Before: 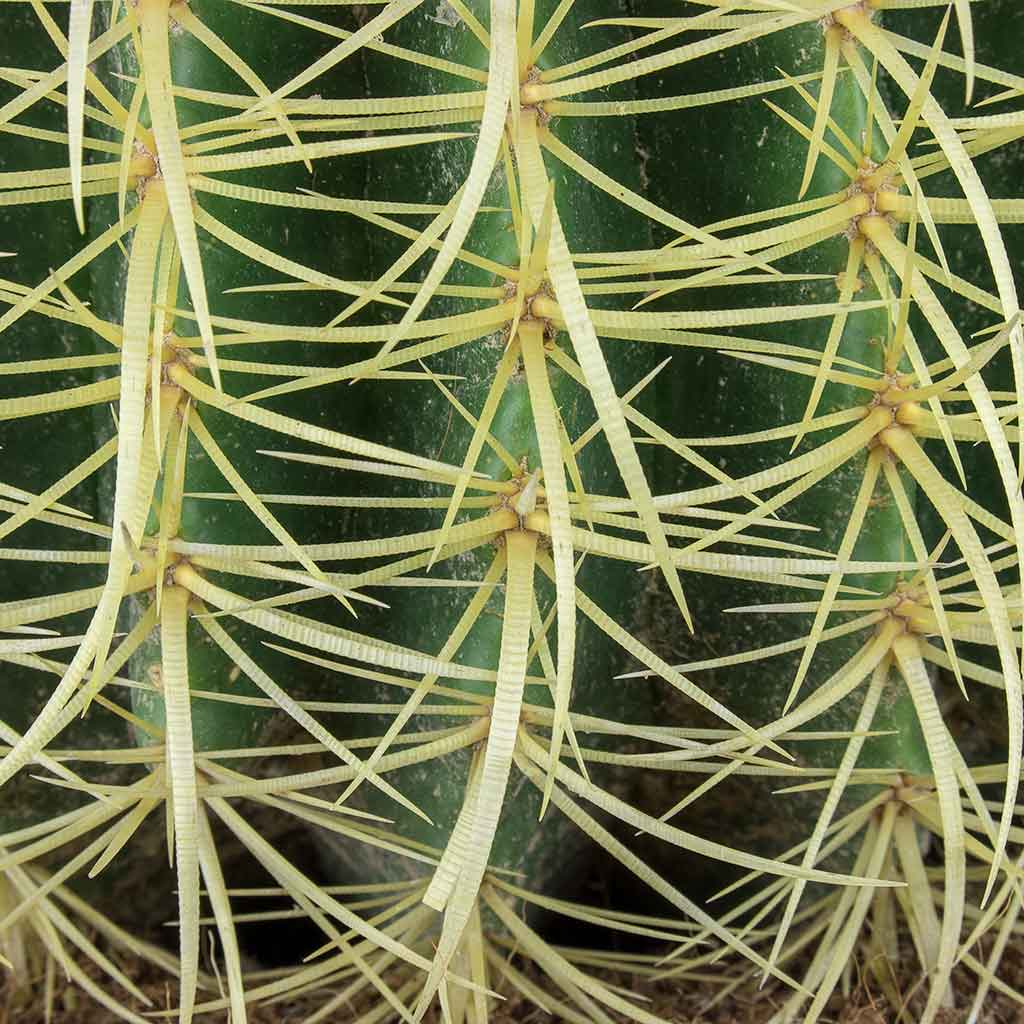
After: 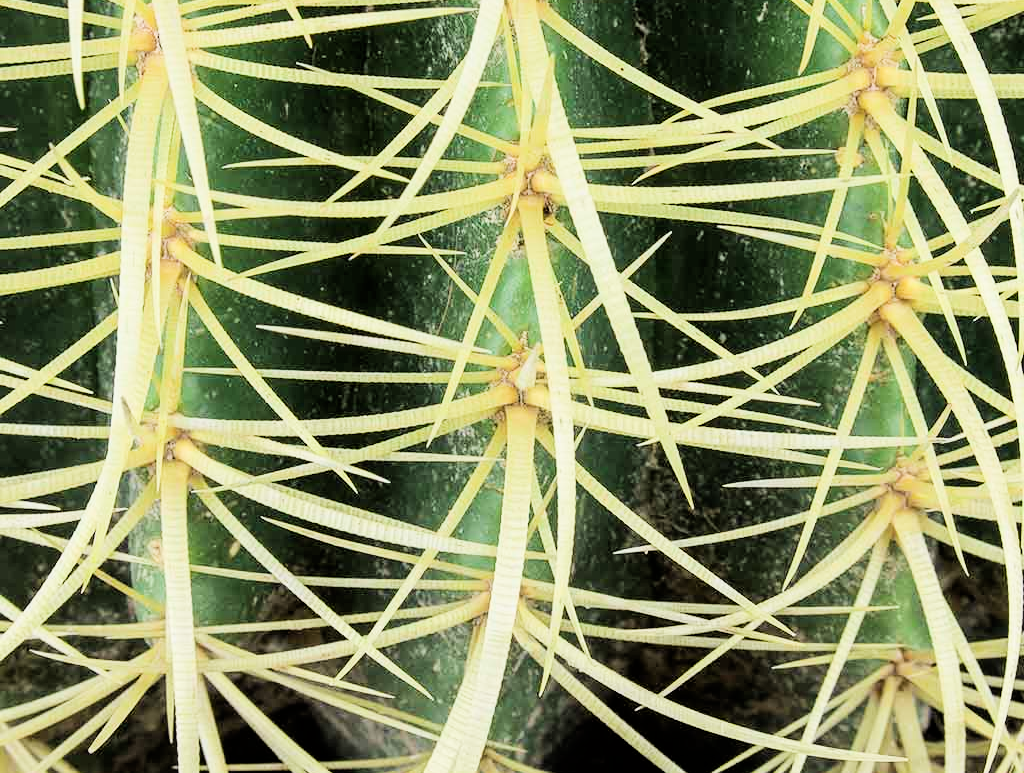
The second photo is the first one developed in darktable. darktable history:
crop and rotate: top 12.219%, bottom 12.255%
tone curve: curves: ch0 [(0, 0) (0.003, 0.003) (0.011, 0.011) (0.025, 0.024) (0.044, 0.043) (0.069, 0.067) (0.1, 0.096) (0.136, 0.131) (0.177, 0.171) (0.224, 0.217) (0.277, 0.268) (0.335, 0.324) (0.399, 0.386) (0.468, 0.453) (0.543, 0.547) (0.623, 0.626) (0.709, 0.712) (0.801, 0.802) (0.898, 0.898) (1, 1)], color space Lab, linked channels, preserve colors none
exposure: exposure 0.912 EV, compensate highlight preservation false
filmic rgb: black relative exposure -5.05 EV, white relative exposure 3.97 EV, hardness 2.9, contrast 1.298
